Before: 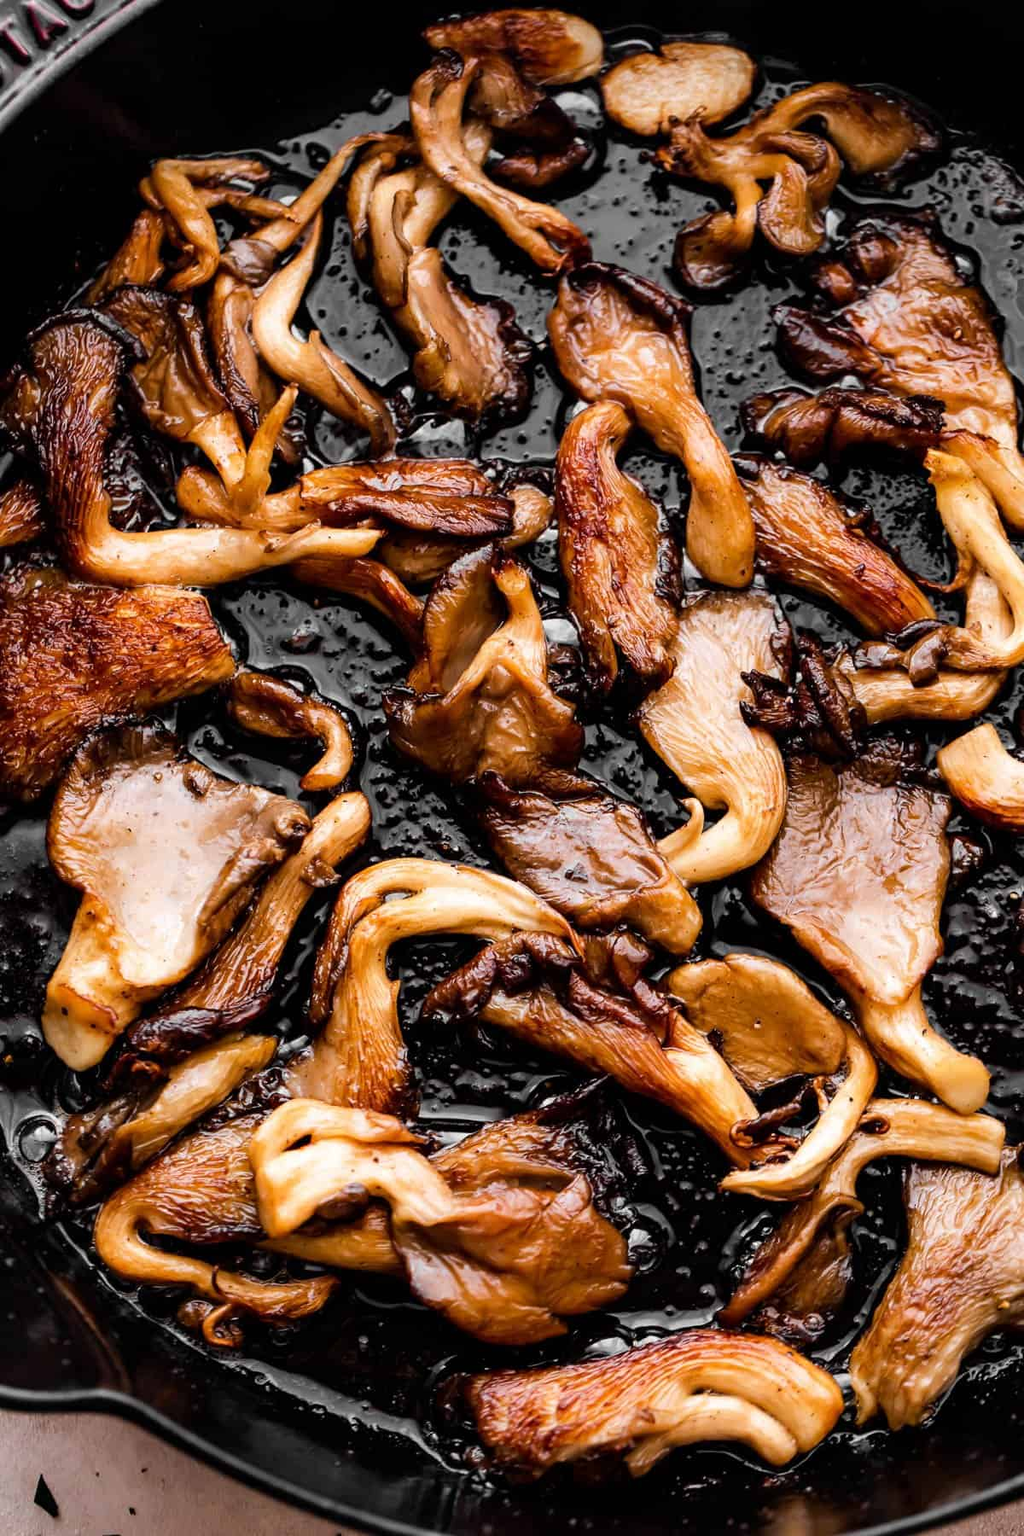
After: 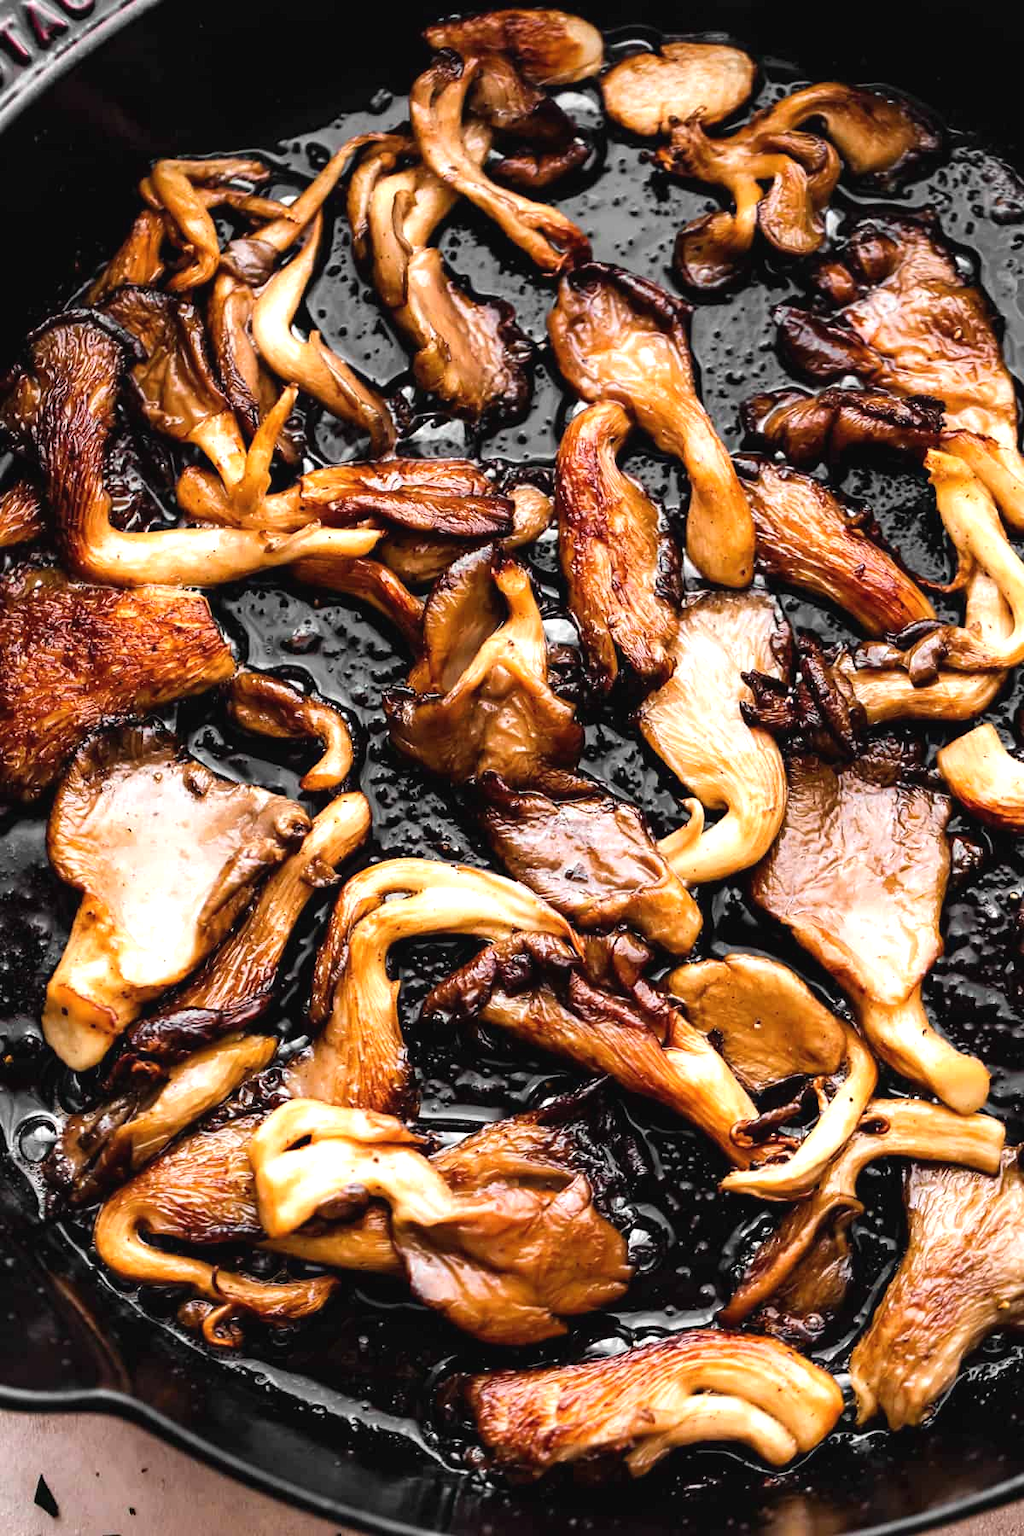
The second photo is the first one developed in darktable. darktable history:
exposure: black level correction -0.002, exposure 0.539 EV, compensate highlight preservation false
